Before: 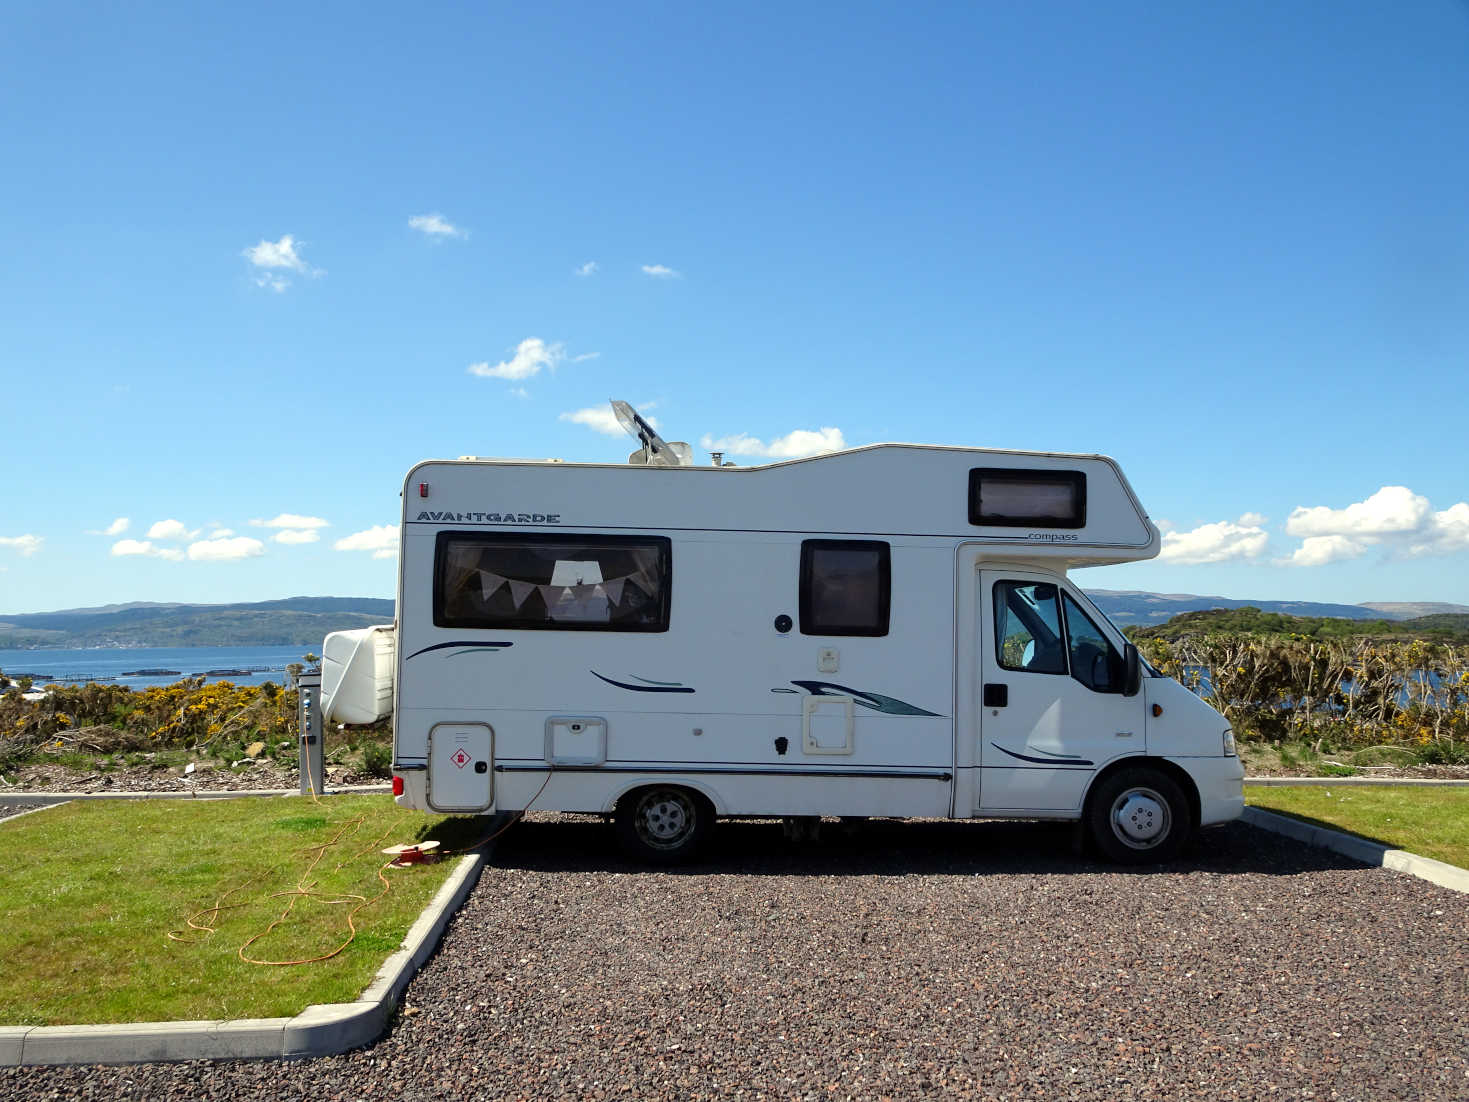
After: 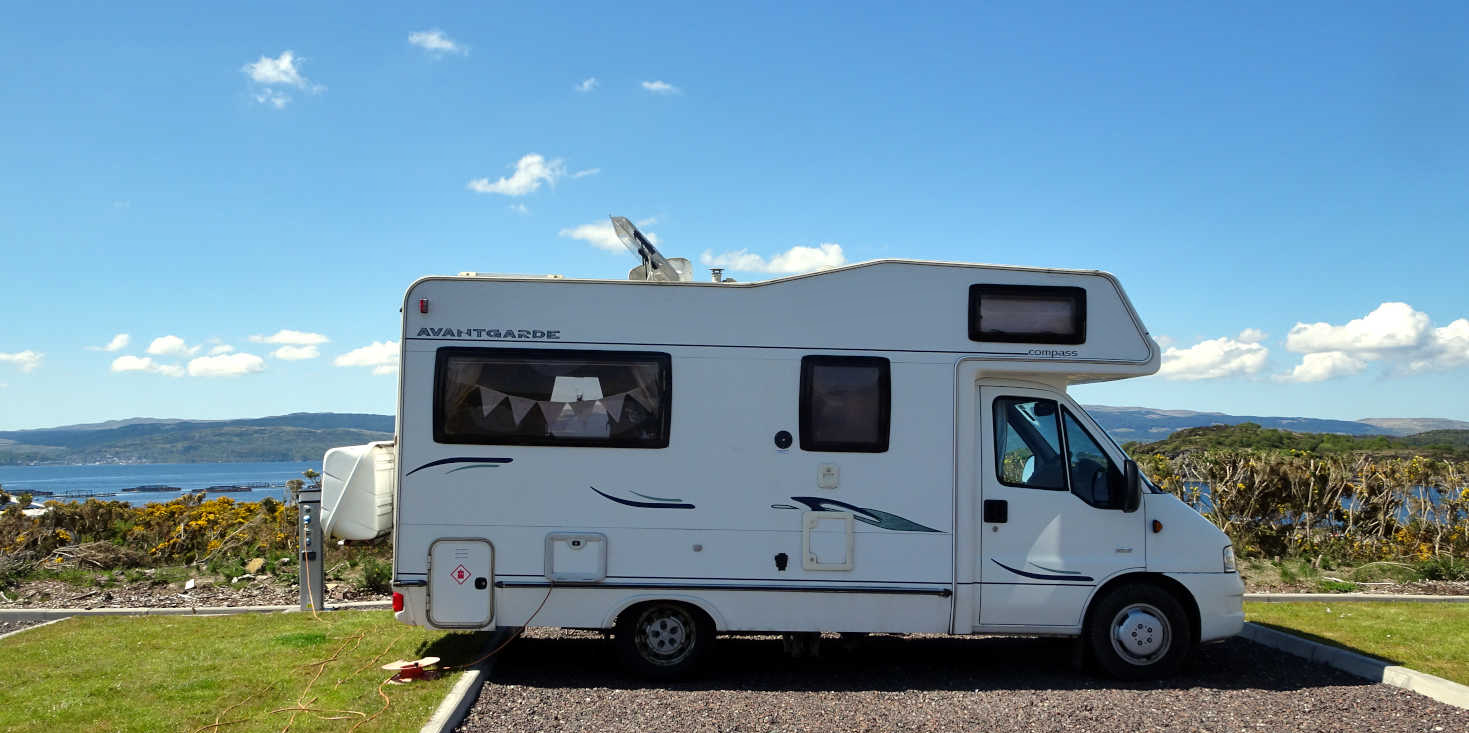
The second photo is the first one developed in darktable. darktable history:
shadows and highlights: shadows 32.83, highlights -47.7, soften with gaussian
crop: top 16.727%, bottom 16.727%
white balance: emerald 1
tone equalizer: on, module defaults
